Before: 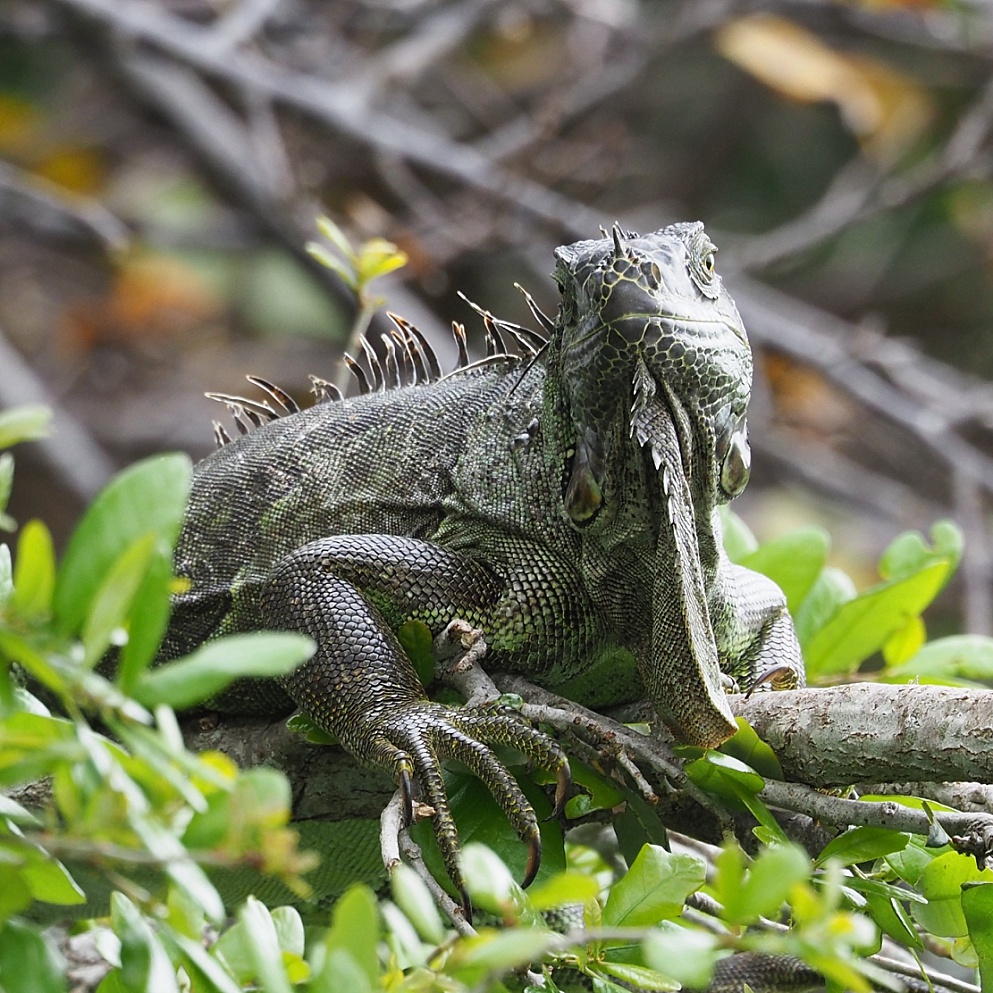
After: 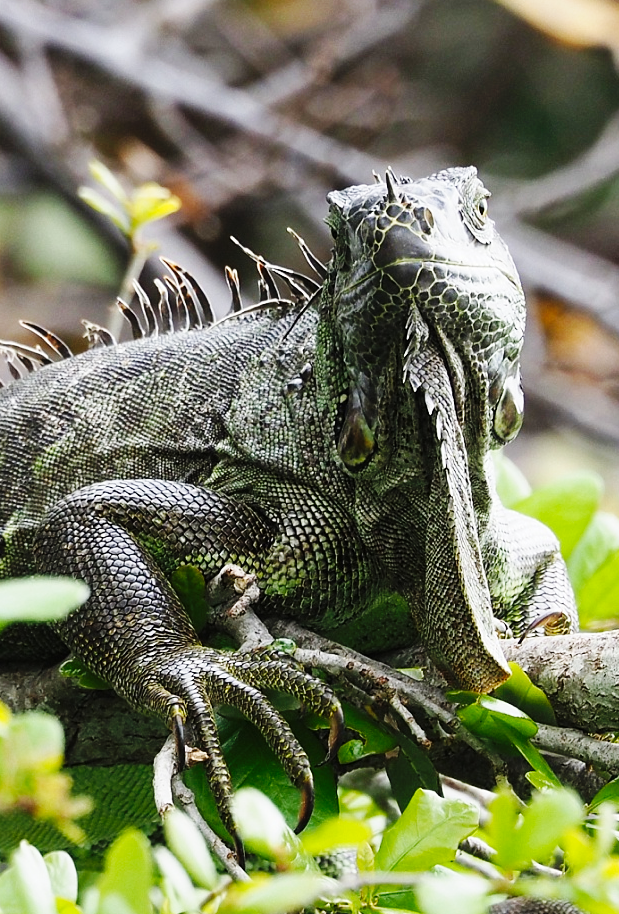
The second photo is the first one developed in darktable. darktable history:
base curve: curves: ch0 [(0, 0) (0.036, 0.025) (0.121, 0.166) (0.206, 0.329) (0.605, 0.79) (1, 1)], preserve colors none
crop and rotate: left 22.918%, top 5.629%, right 14.711%, bottom 2.247%
